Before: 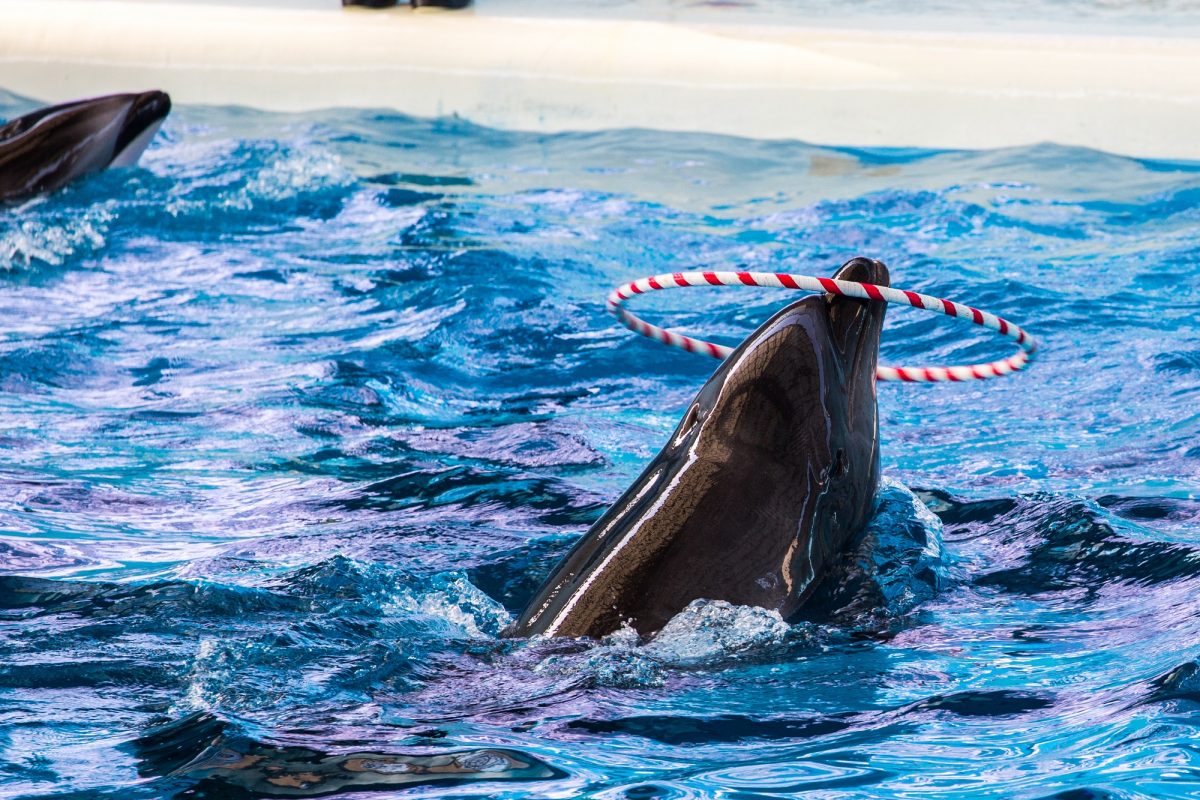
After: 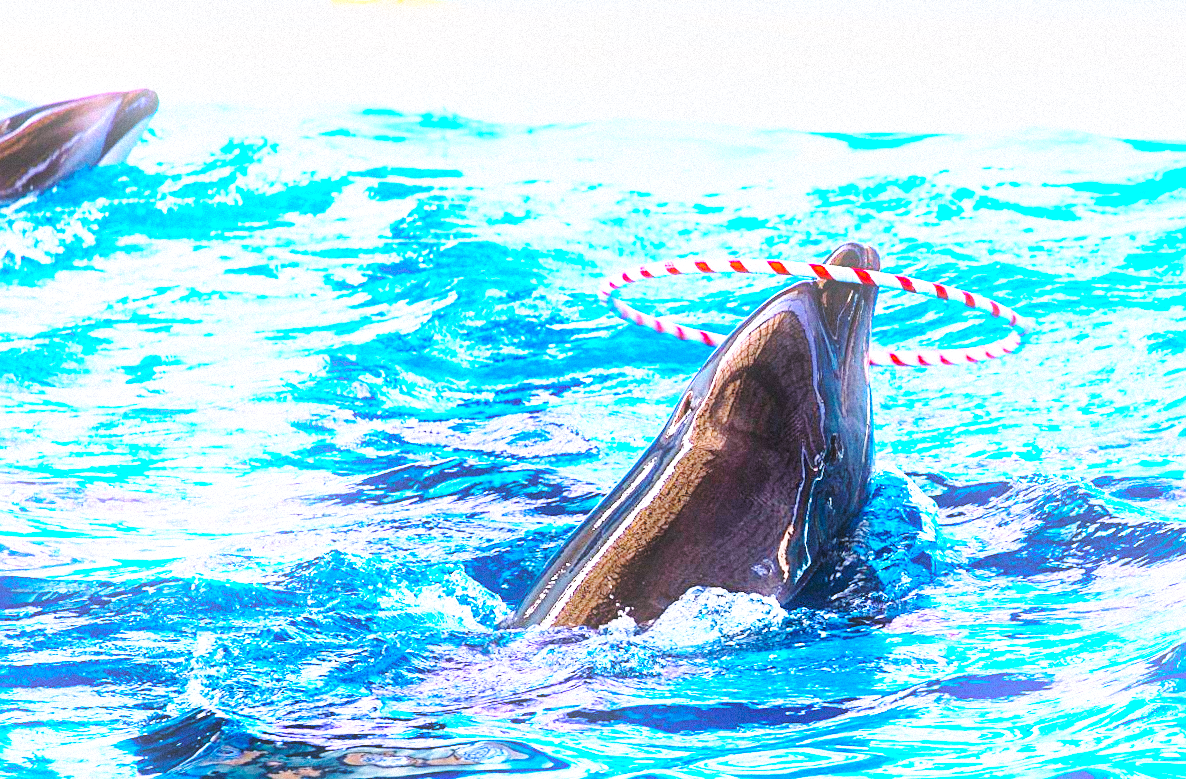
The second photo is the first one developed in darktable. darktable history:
sharpen: on, module defaults
bloom: size 13.65%, threshold 98.39%, strength 4.82%
white balance: red 0.984, blue 1.059
rotate and perspective: rotation -1°, crop left 0.011, crop right 0.989, crop top 0.025, crop bottom 0.975
grain: mid-tones bias 0%
base curve: curves: ch0 [(0, 0) (0.028, 0.03) (0.121, 0.232) (0.46, 0.748) (0.859, 0.968) (1, 1)], preserve colors none
color balance rgb: linear chroma grading › global chroma 15%, perceptual saturation grading › global saturation 30%
exposure: black level correction 0, exposure 1.1 EV, compensate exposure bias true, compensate highlight preservation false
